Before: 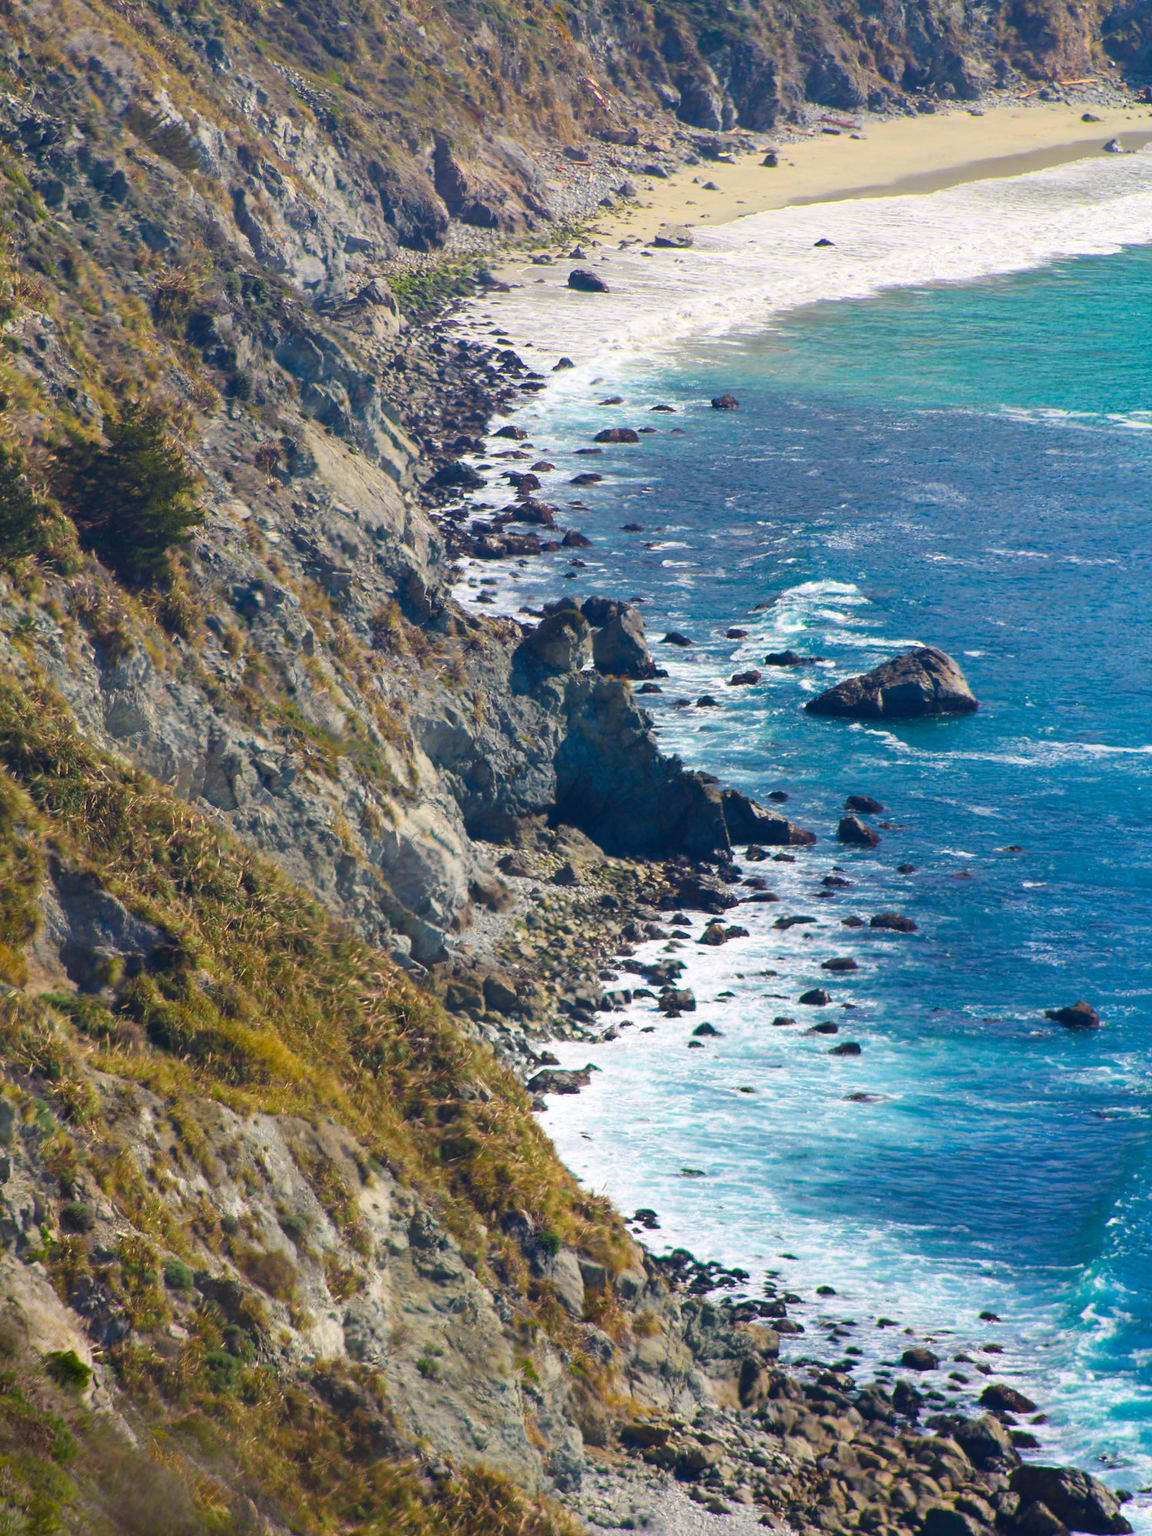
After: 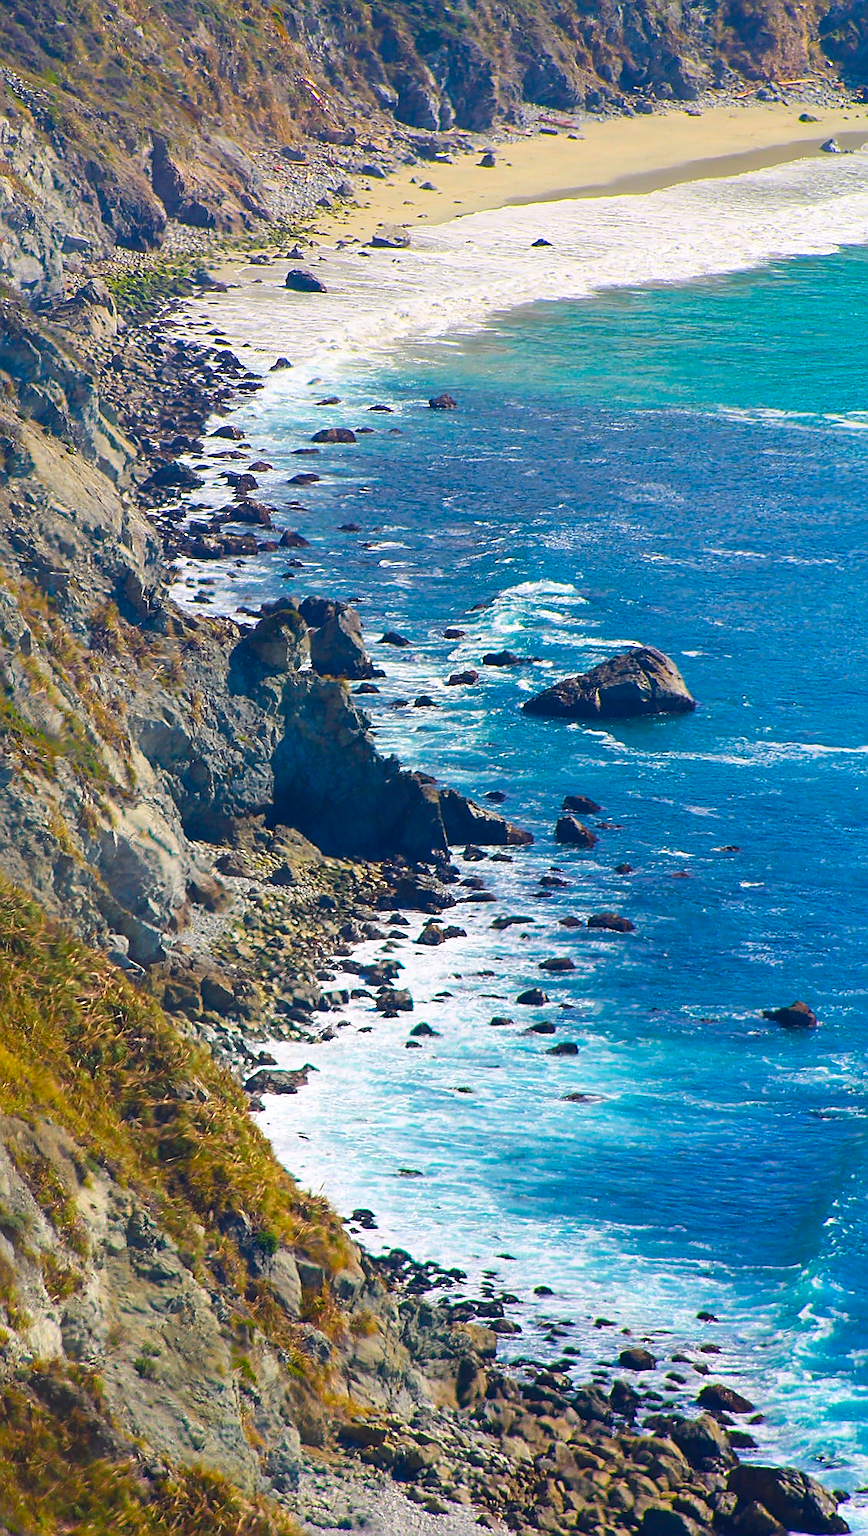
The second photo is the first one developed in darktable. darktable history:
crop and rotate: left 24.6%
sharpen: radius 1.4, amount 1.25, threshold 0.7
color correction: saturation 1.34
